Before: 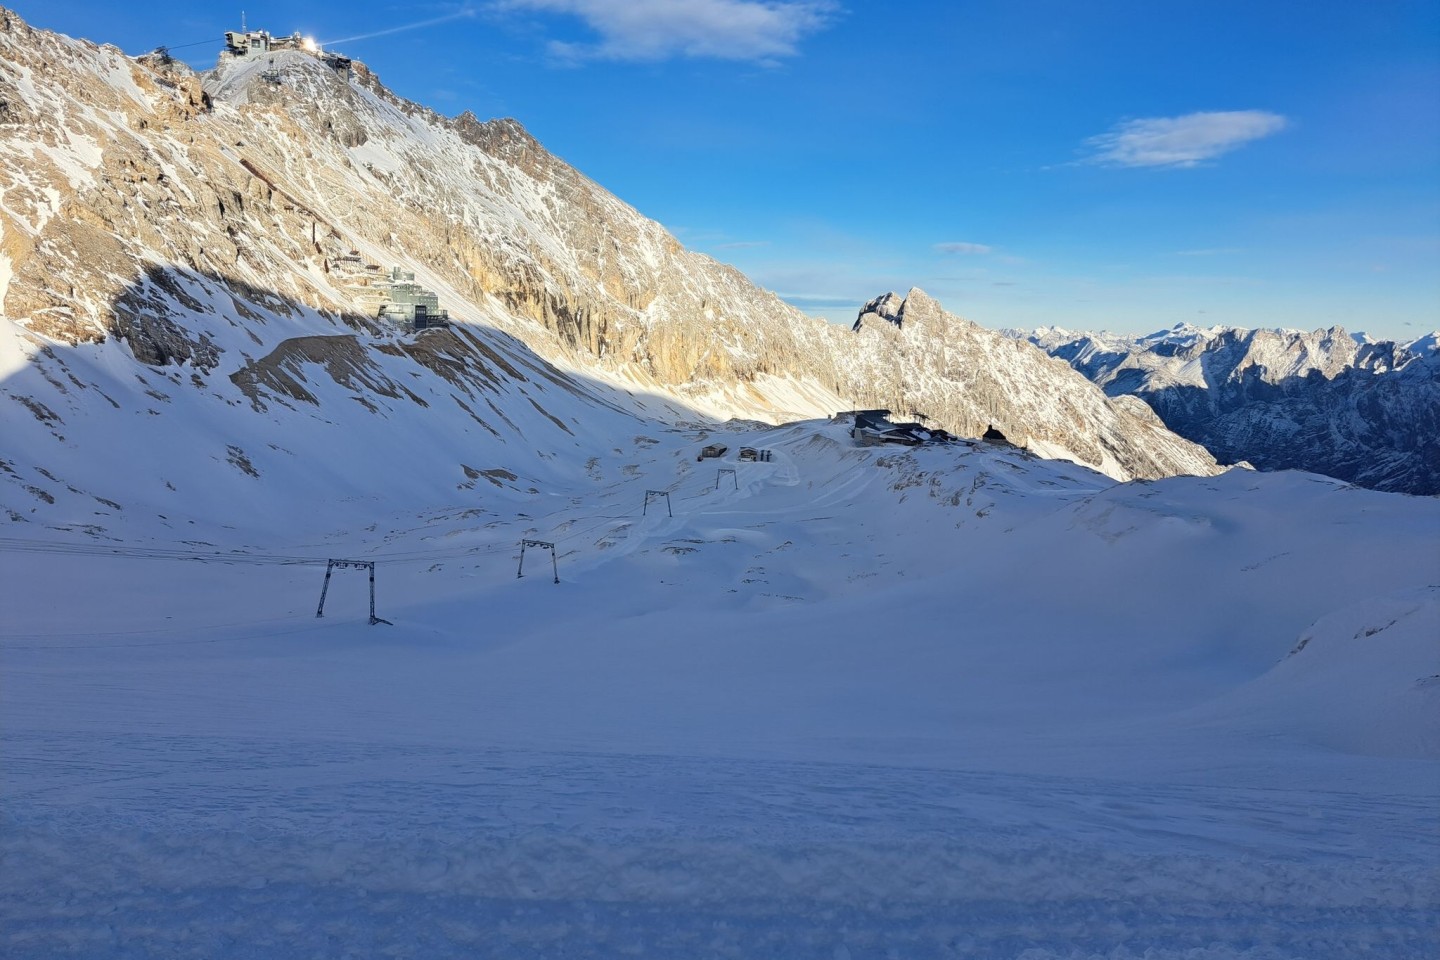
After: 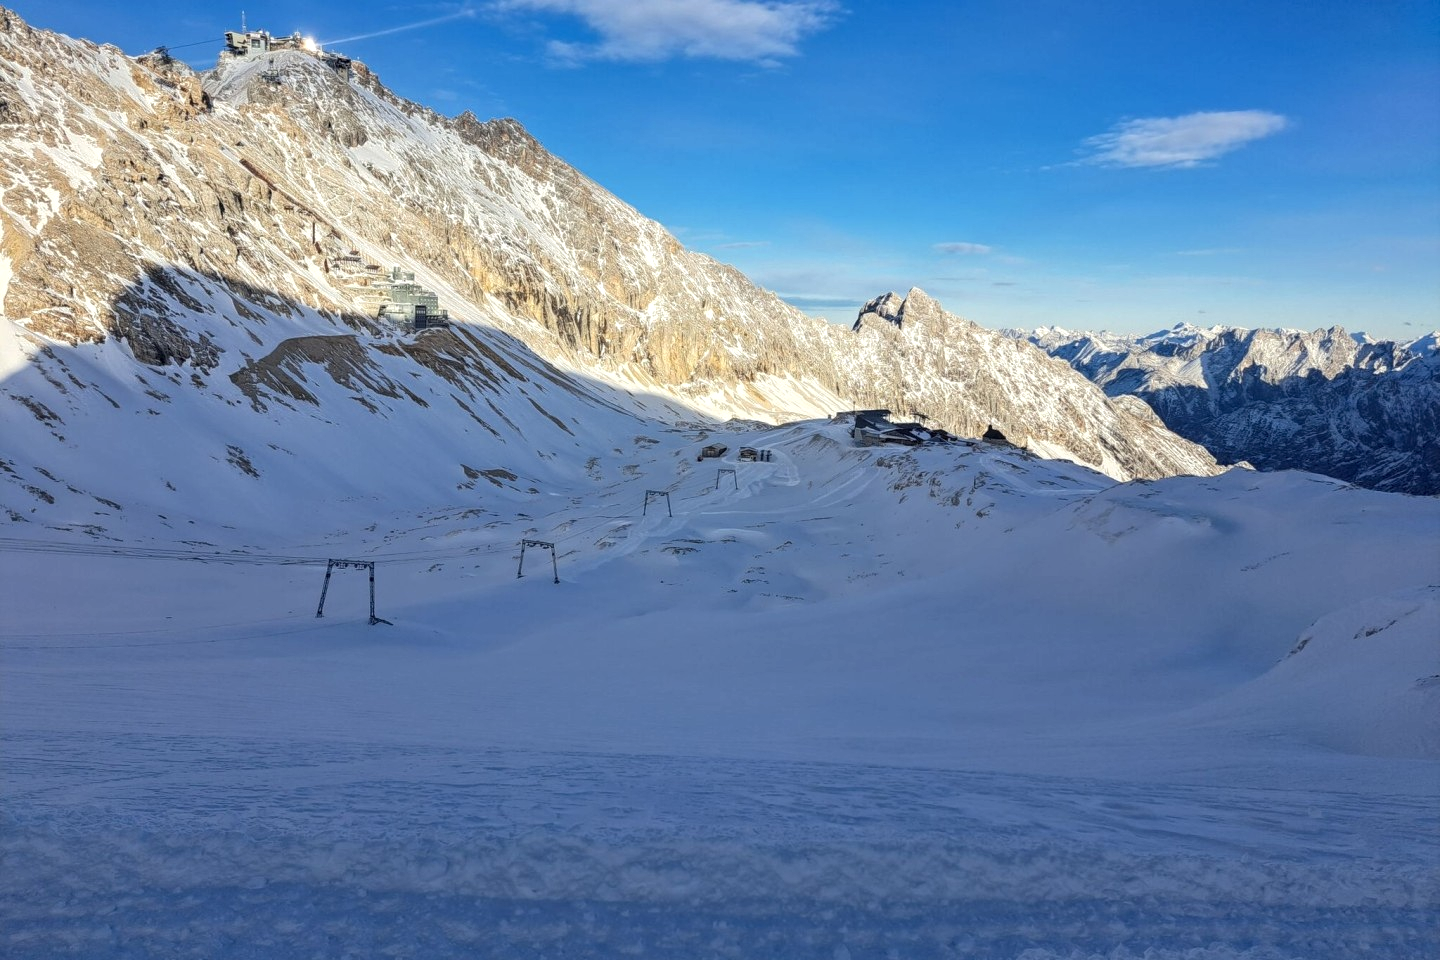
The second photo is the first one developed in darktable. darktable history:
local contrast: highlights 92%, shadows 84%, detail 160%, midtone range 0.2
